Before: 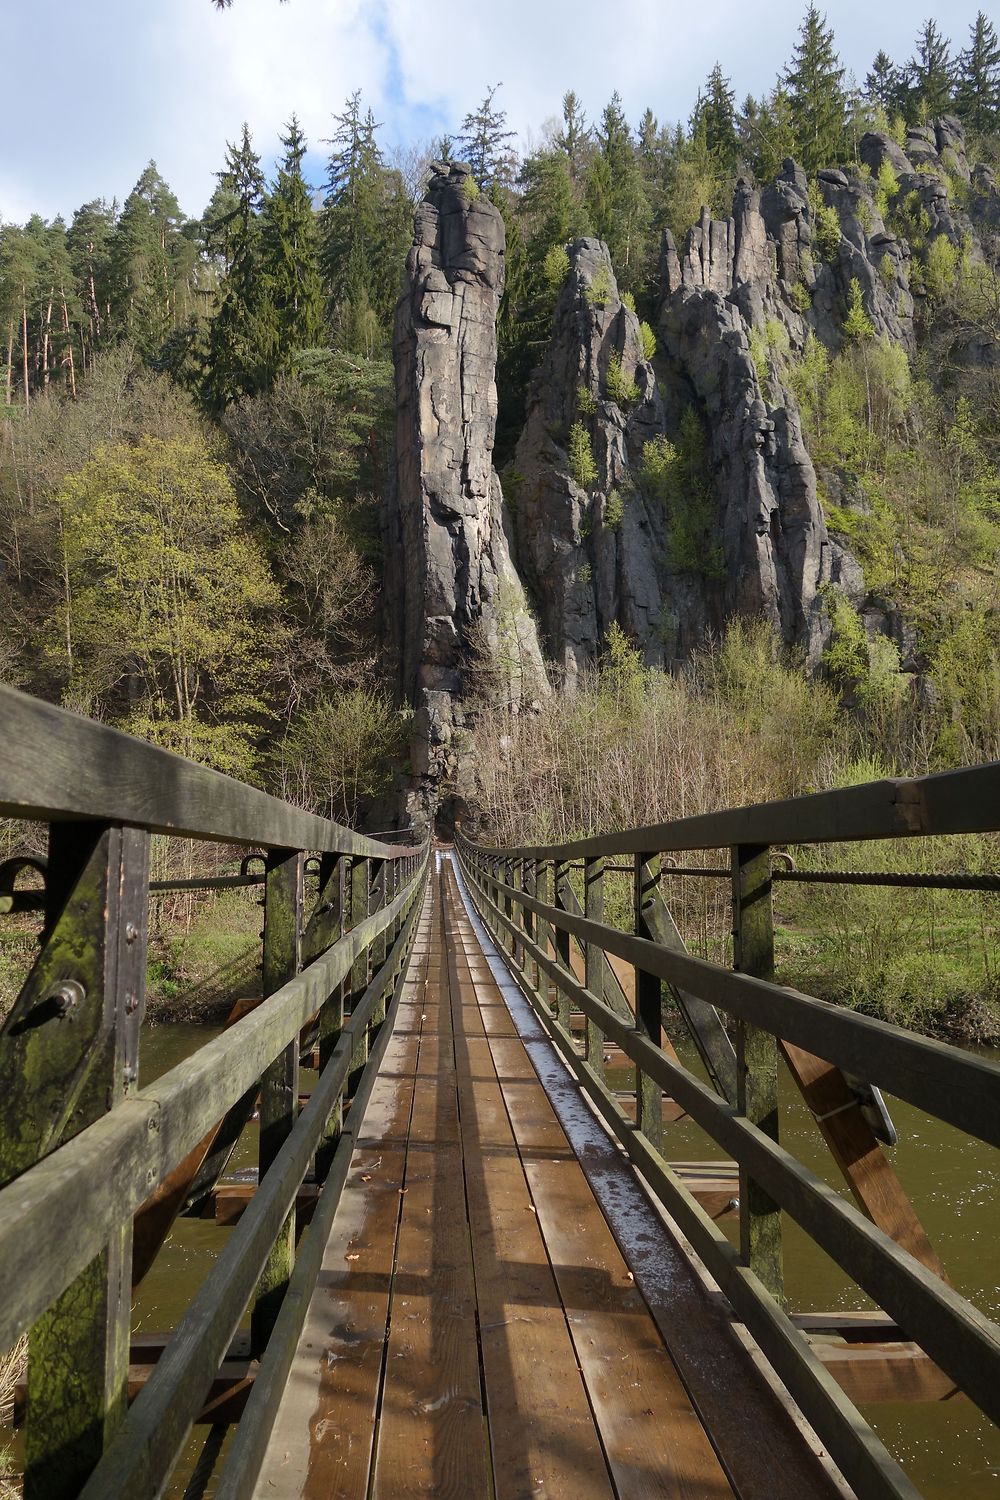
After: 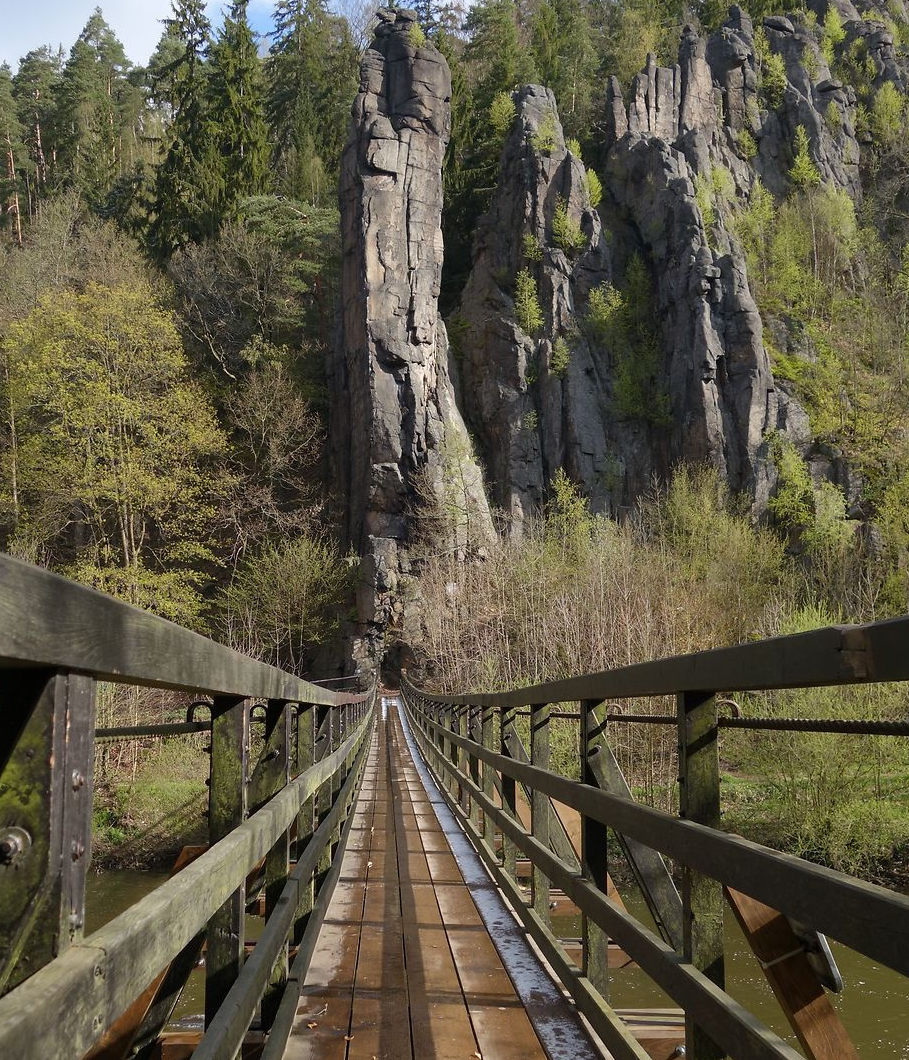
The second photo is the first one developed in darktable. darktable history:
crop: left 5.404%, top 10.234%, right 3.662%, bottom 19.052%
